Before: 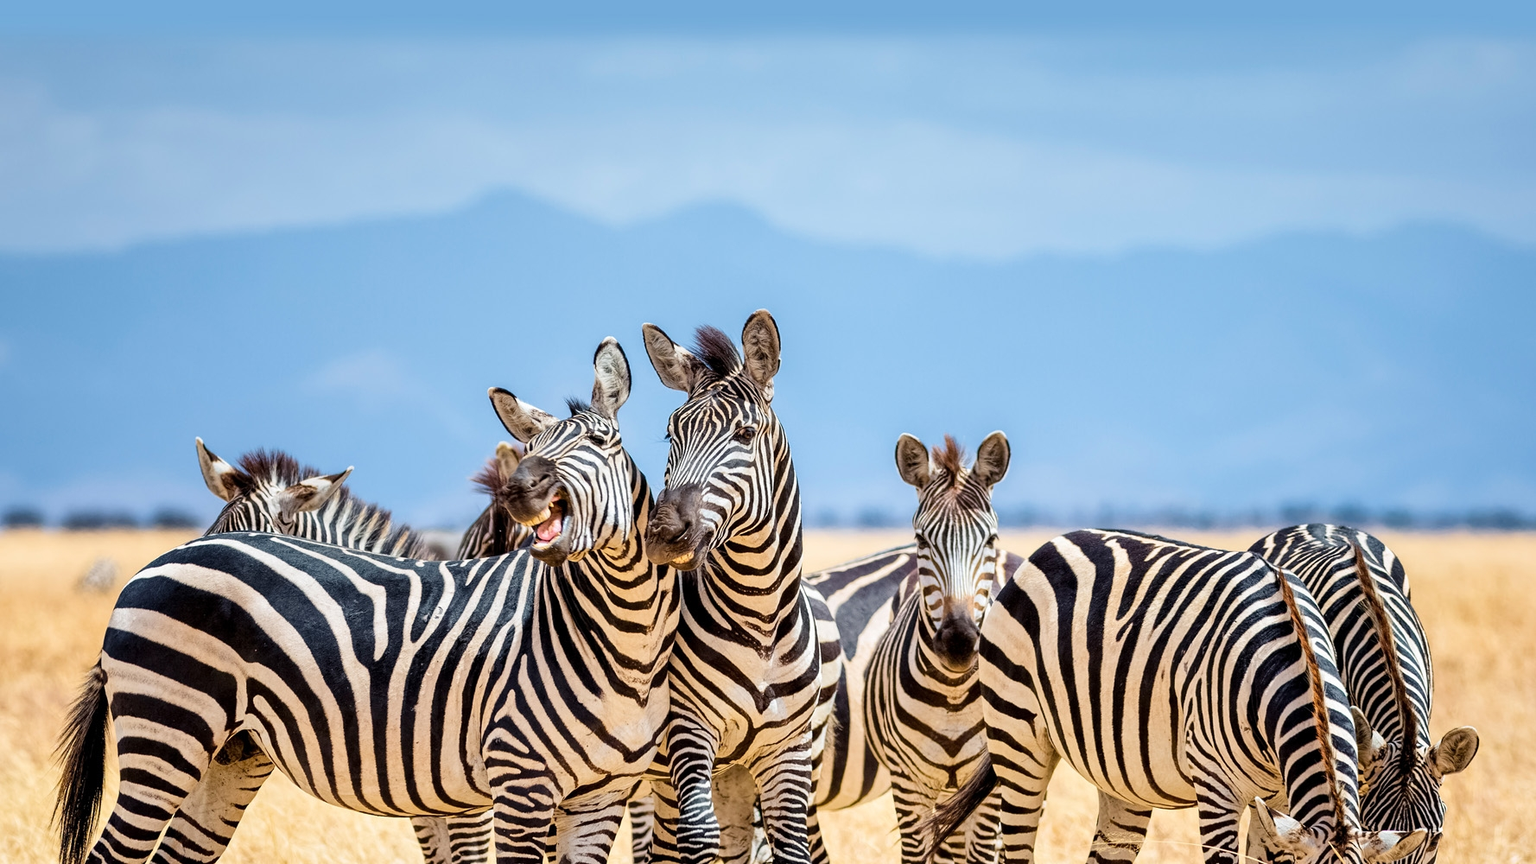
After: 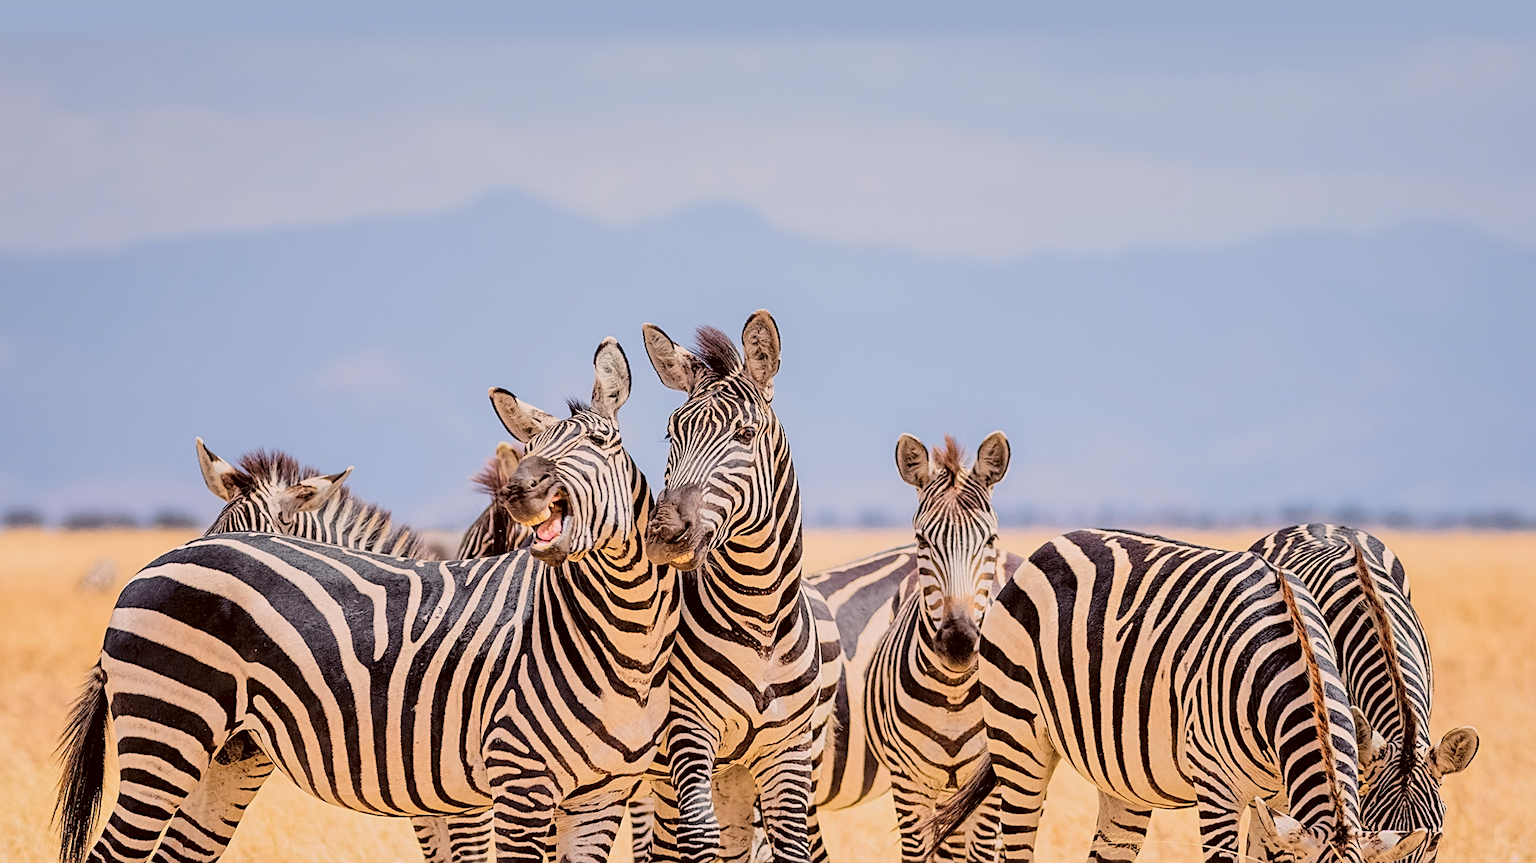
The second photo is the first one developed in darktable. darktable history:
white balance: emerald 1
color correction: highlights a* 10.21, highlights b* 9.79, shadows a* 8.61, shadows b* 7.88, saturation 0.8
sharpen: on, module defaults
global tonemap: drago (0.7, 100)
contrast brightness saturation: saturation 0.1
